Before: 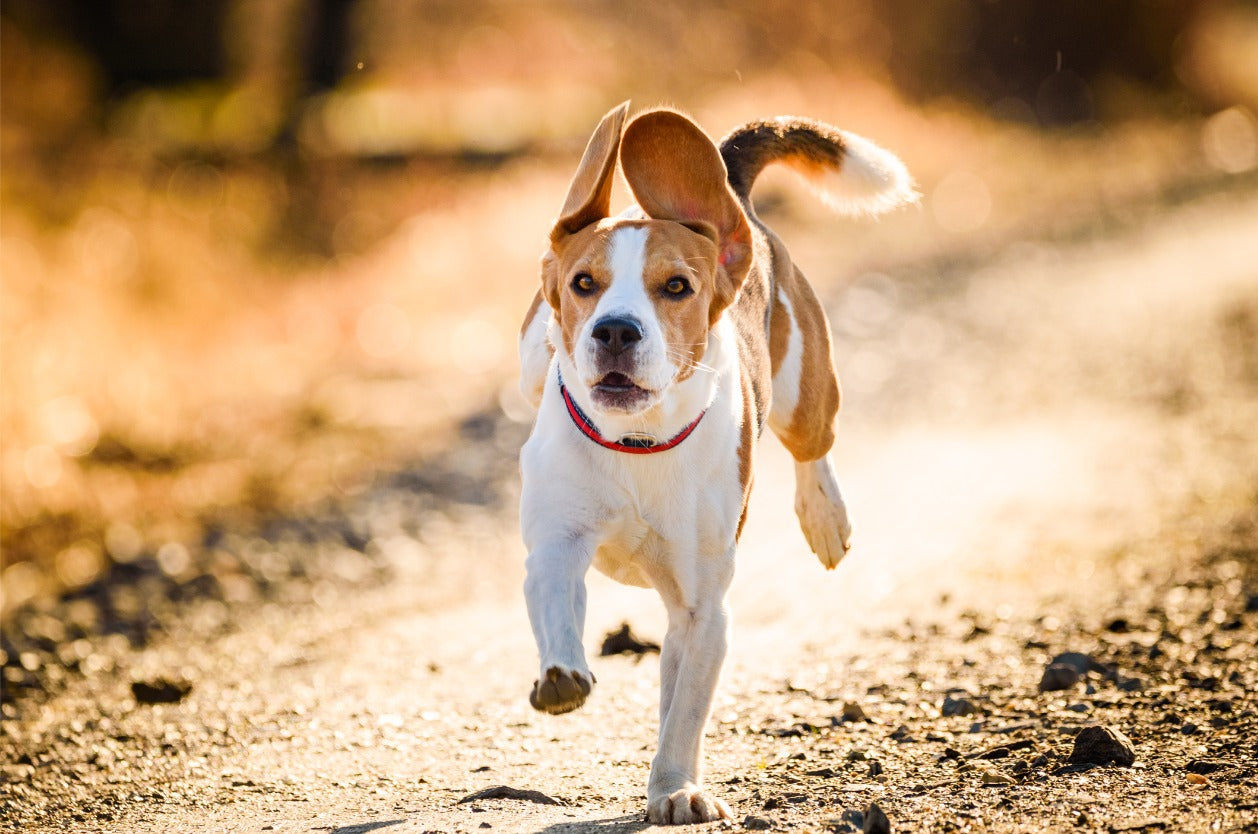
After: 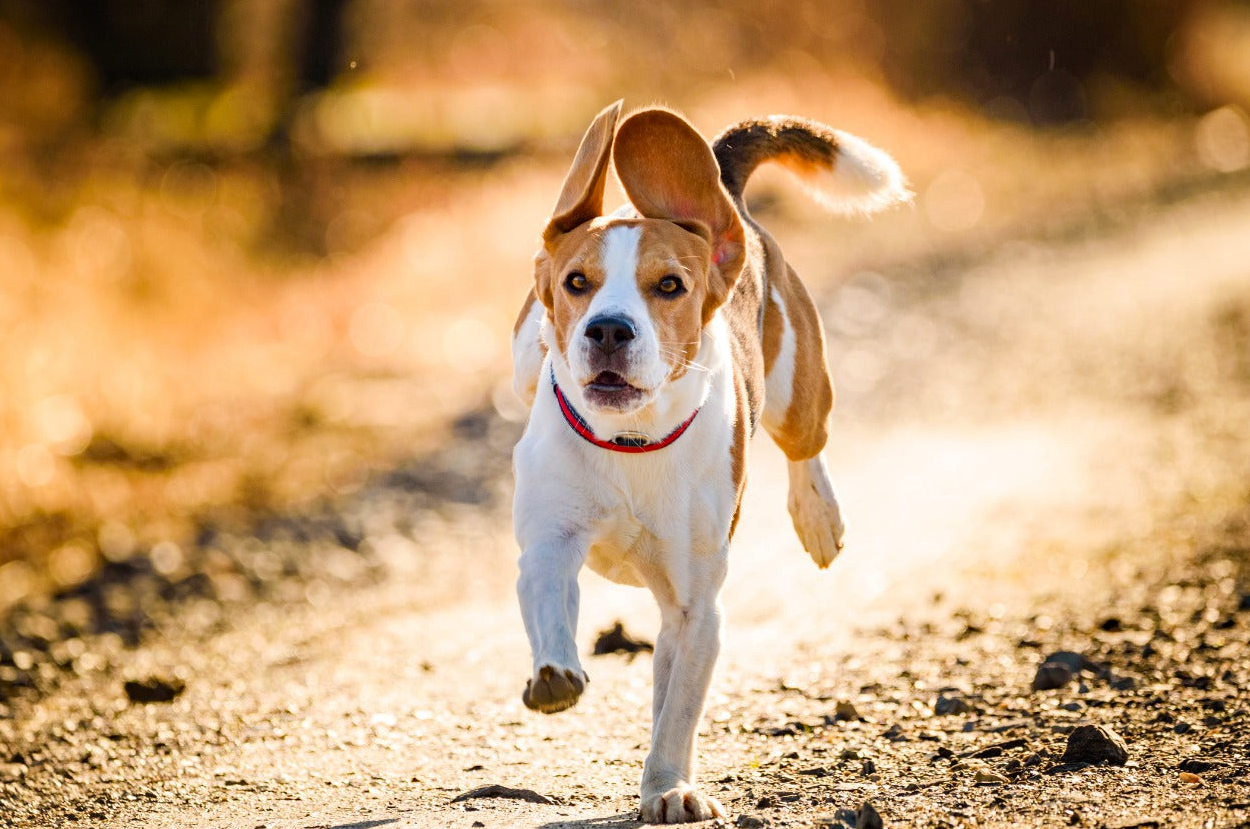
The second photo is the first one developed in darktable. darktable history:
crop and rotate: left 0.614%, top 0.179%, bottom 0.309%
haze removal: compatibility mode true, adaptive false
